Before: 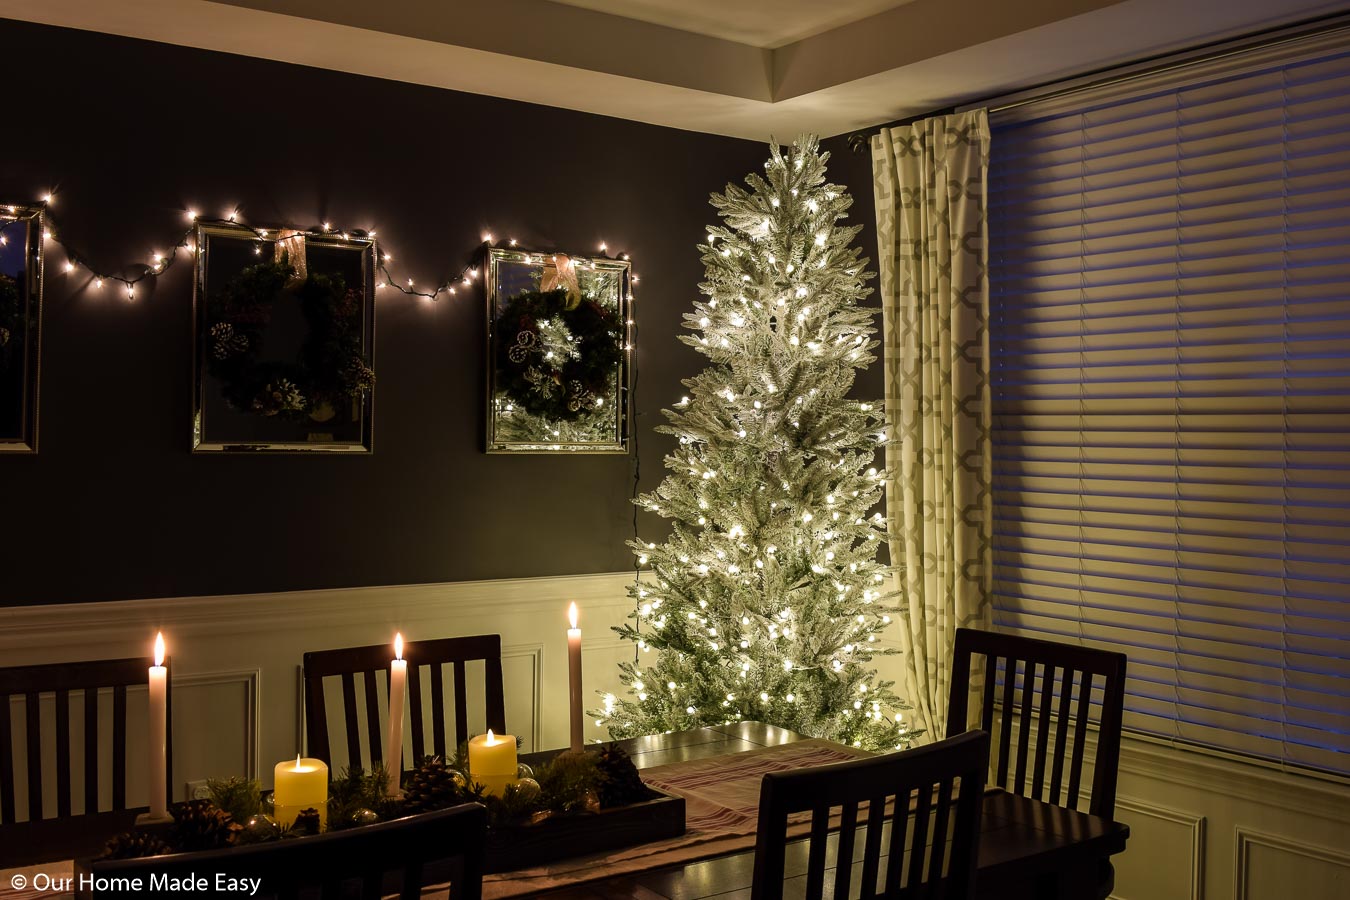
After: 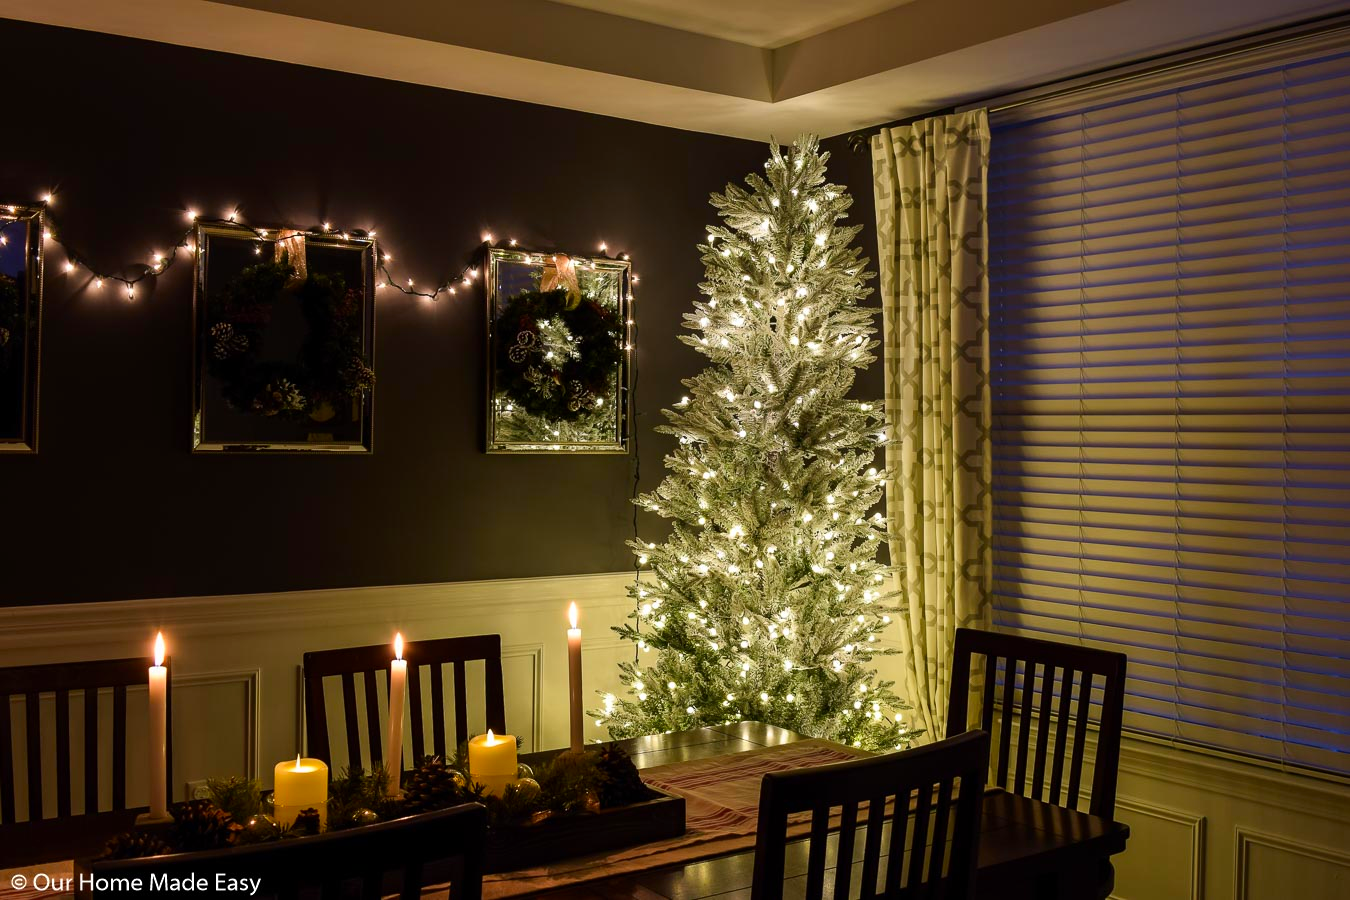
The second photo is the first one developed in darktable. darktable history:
contrast brightness saturation: contrast 0.093, saturation 0.28
